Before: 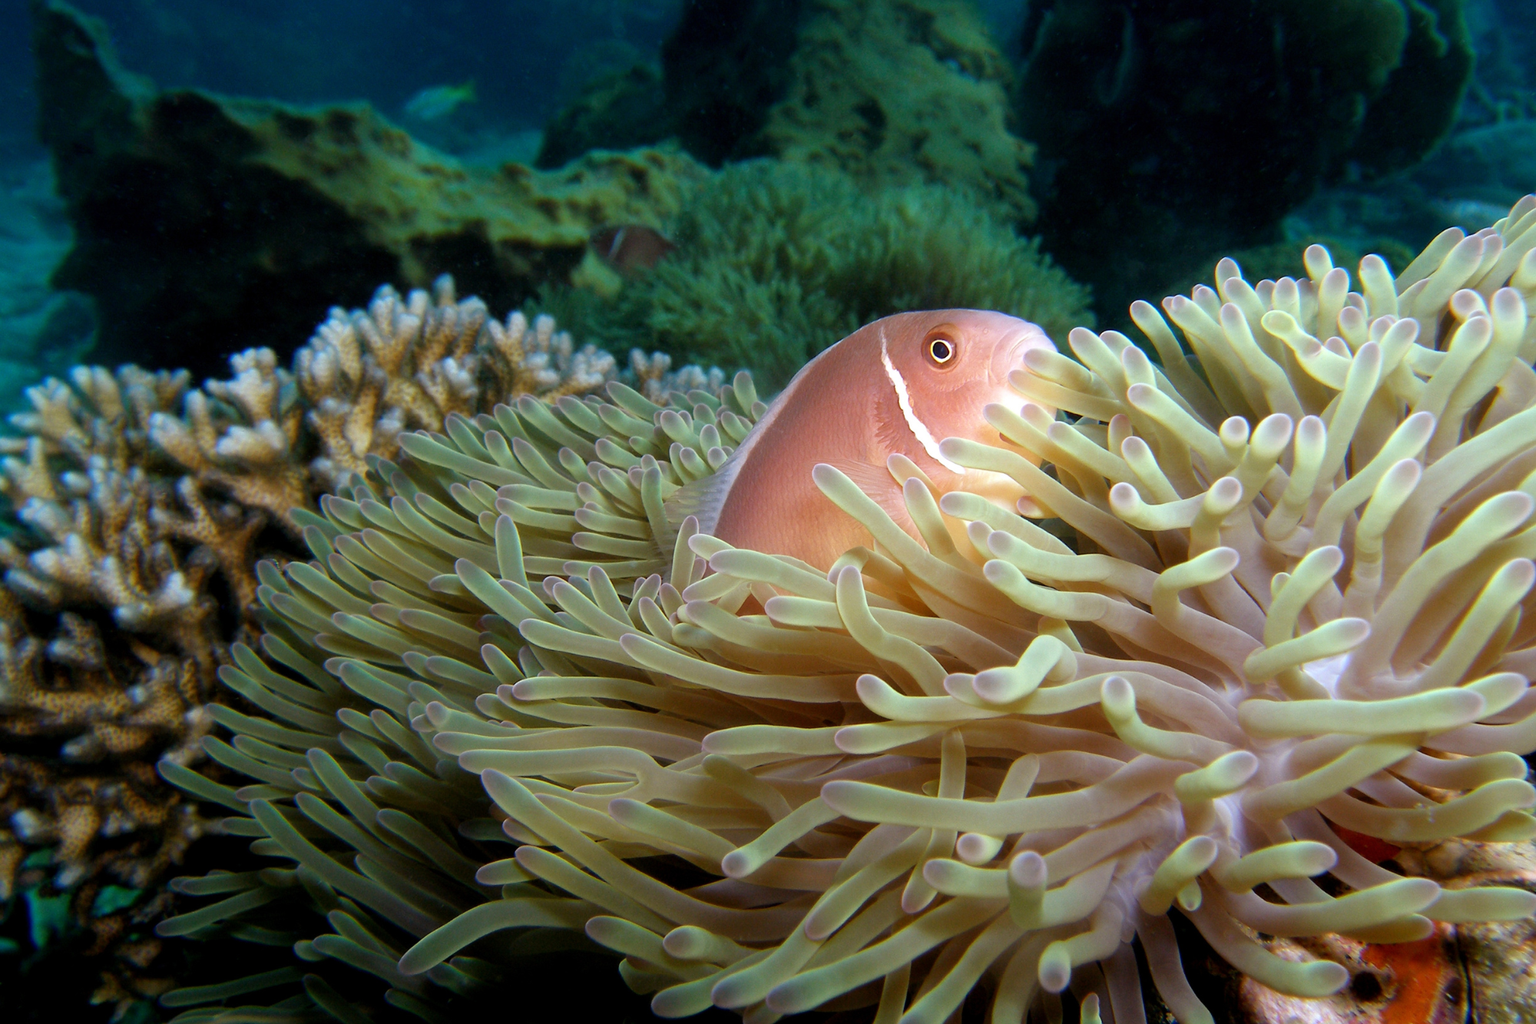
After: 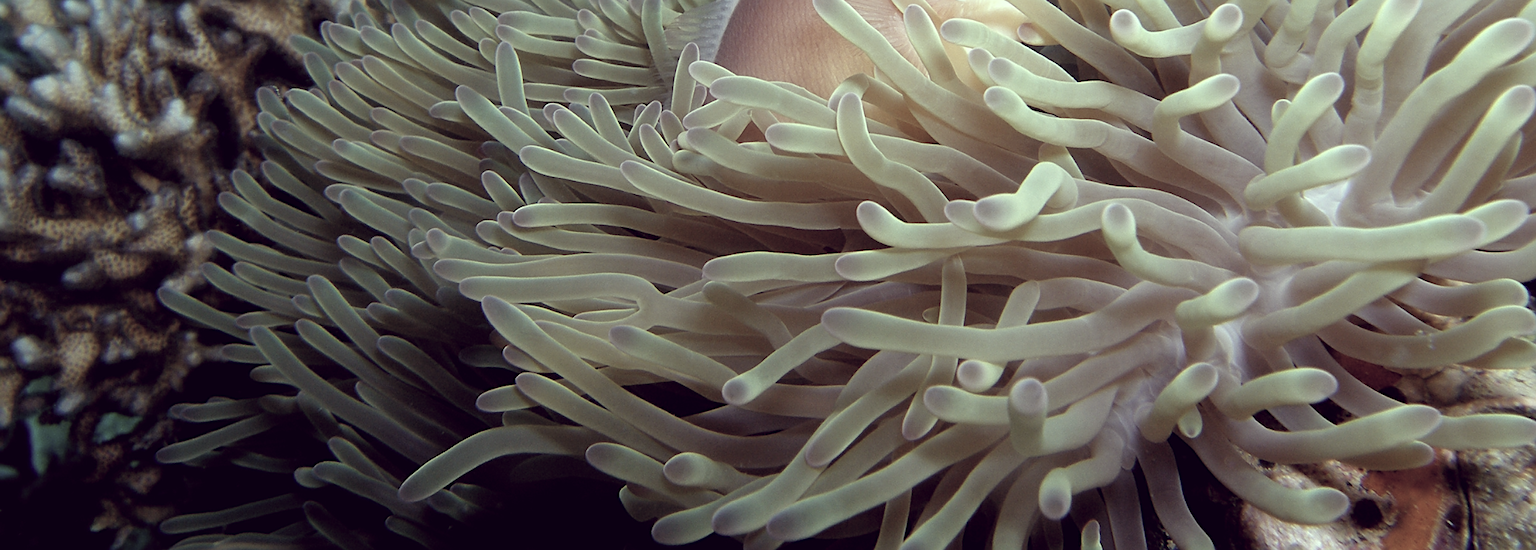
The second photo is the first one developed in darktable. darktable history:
sharpen: on, module defaults
color correction: highlights a* -20.17, highlights b* 20.27, shadows a* 20.03, shadows b* -20.46, saturation 0.43
crop and rotate: top 46.237%
tone equalizer: on, module defaults
